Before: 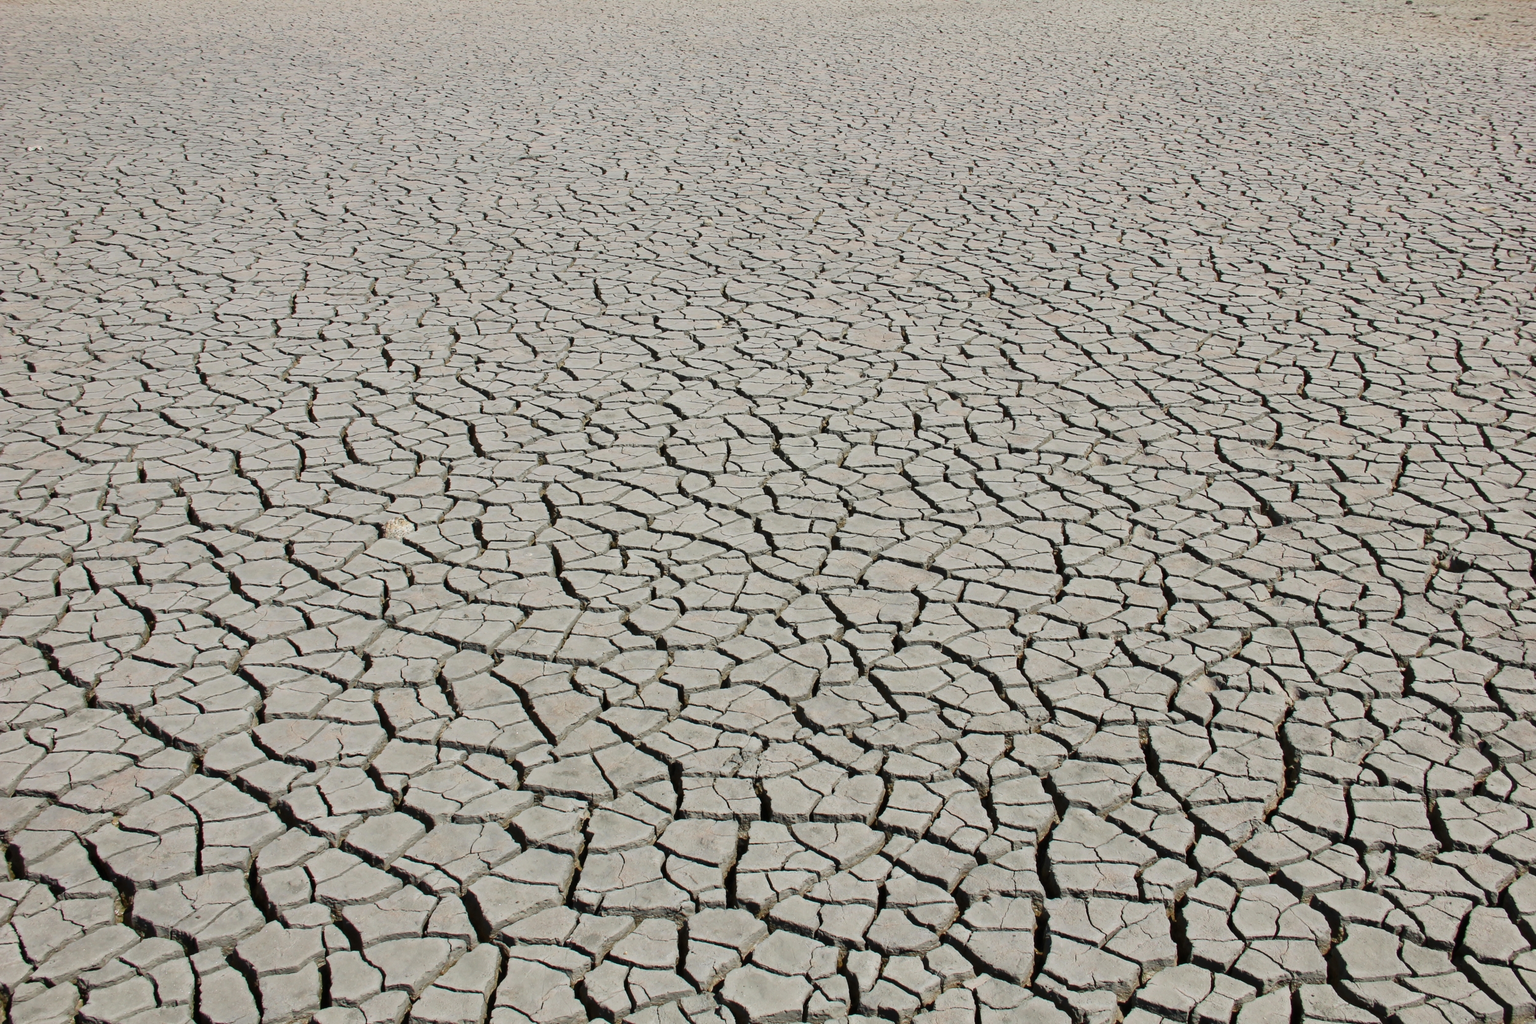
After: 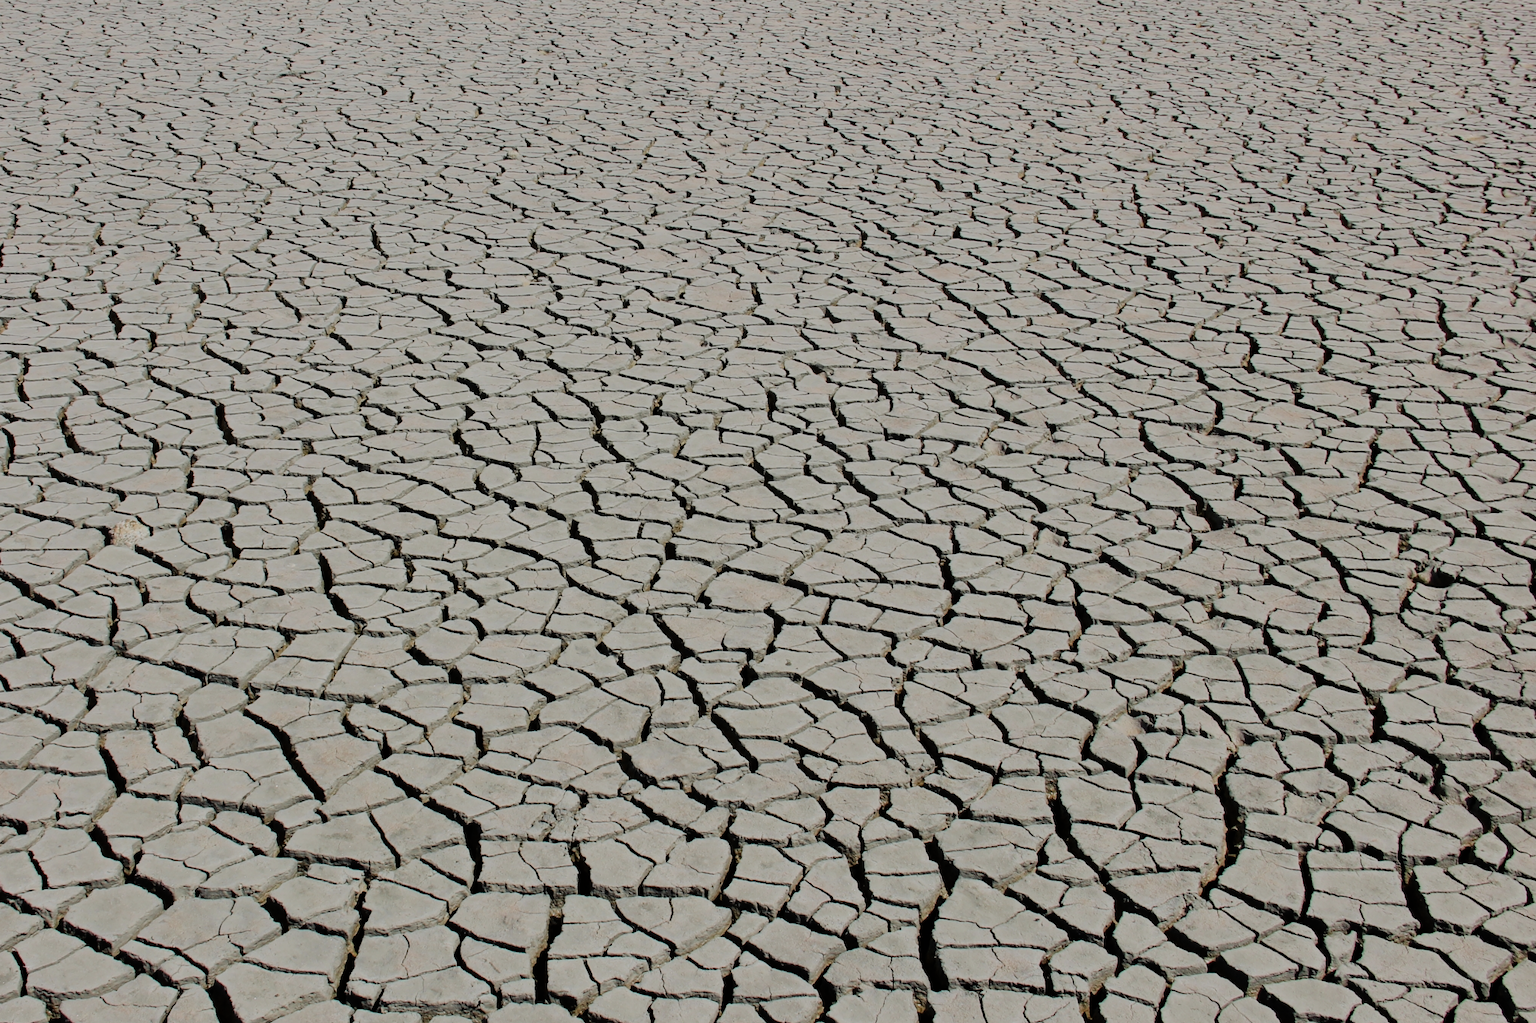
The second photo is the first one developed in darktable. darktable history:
tone equalizer: -7 EV 0.18 EV, -6 EV 0.12 EV, -5 EV 0.08 EV, -4 EV 0.04 EV, -2 EV -0.02 EV, -1 EV -0.04 EV, +0 EV -0.06 EV, luminance estimator HSV value / RGB max
filmic rgb: black relative exposure -6.98 EV, white relative exposure 5.63 EV, hardness 2.86
crop: left 19.159%, top 9.58%, bottom 9.58%
color correction: saturation 1.1
